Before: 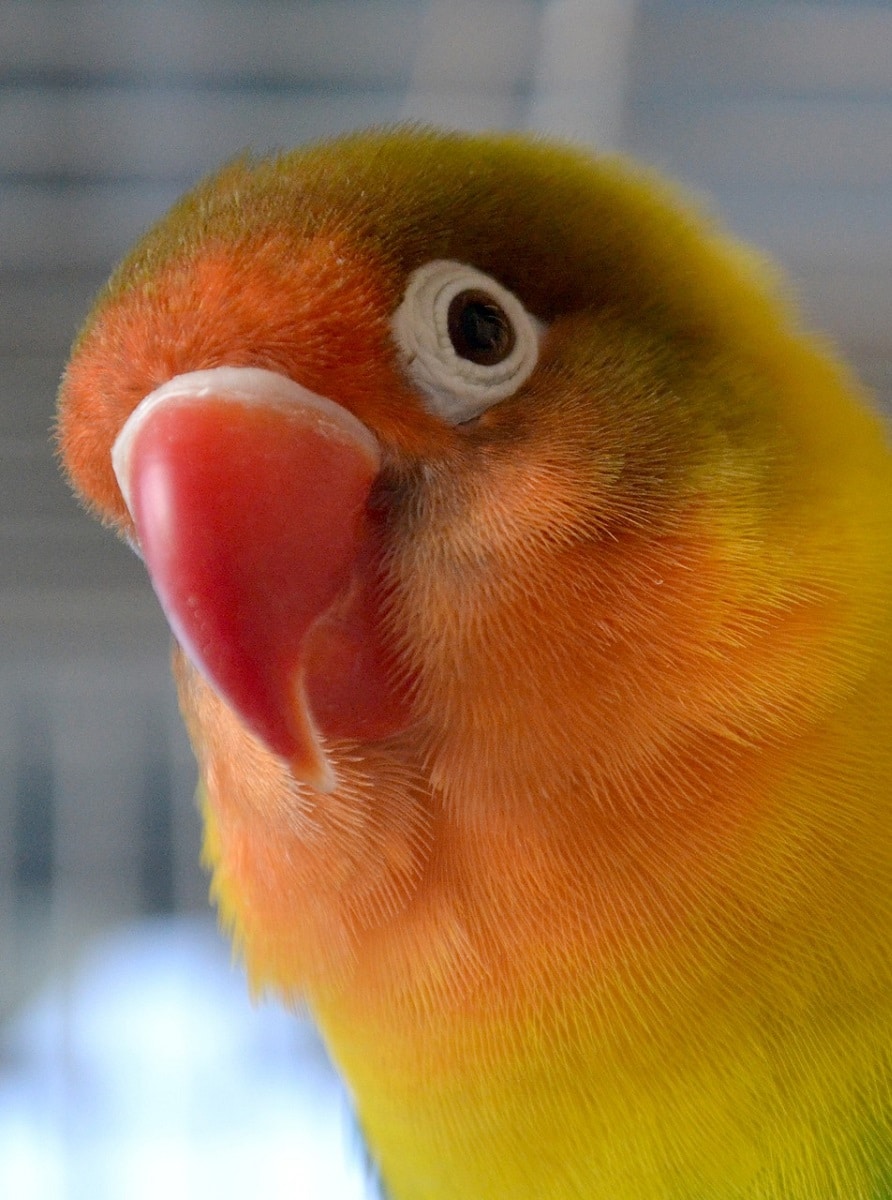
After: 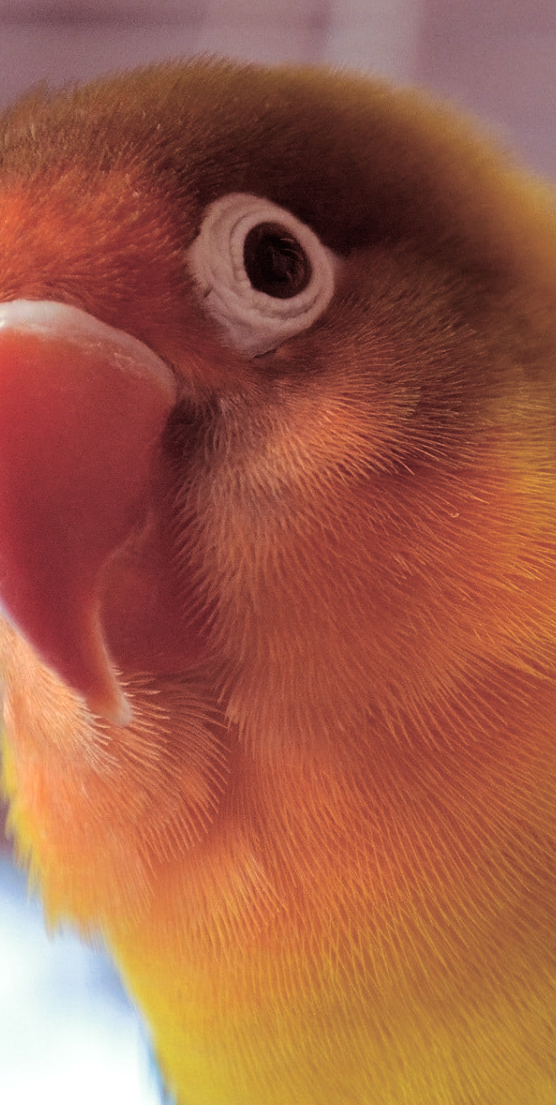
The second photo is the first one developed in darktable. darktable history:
exposure: black level correction -0.001, exposure 0.08 EV, compensate highlight preservation false
crop and rotate: left 22.918%, top 5.629%, right 14.711%, bottom 2.247%
split-toning: compress 20%
